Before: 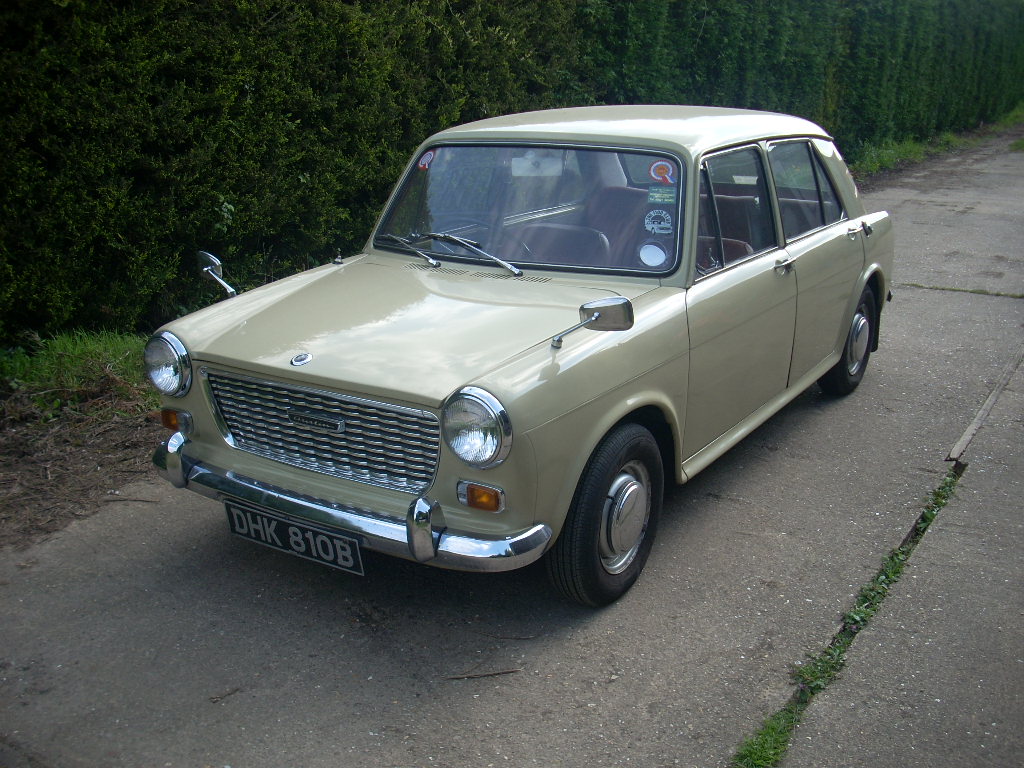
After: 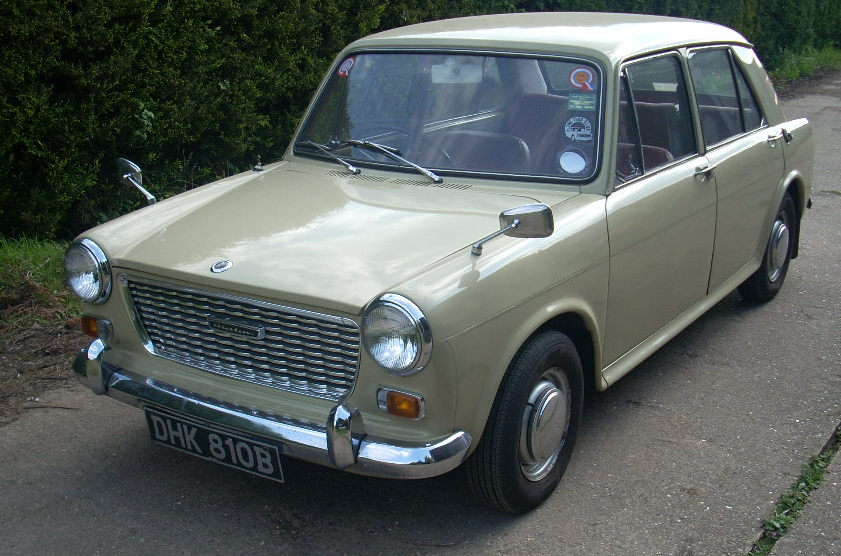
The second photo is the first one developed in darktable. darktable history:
crop: left 7.814%, top 12.14%, right 10.054%, bottom 15.421%
